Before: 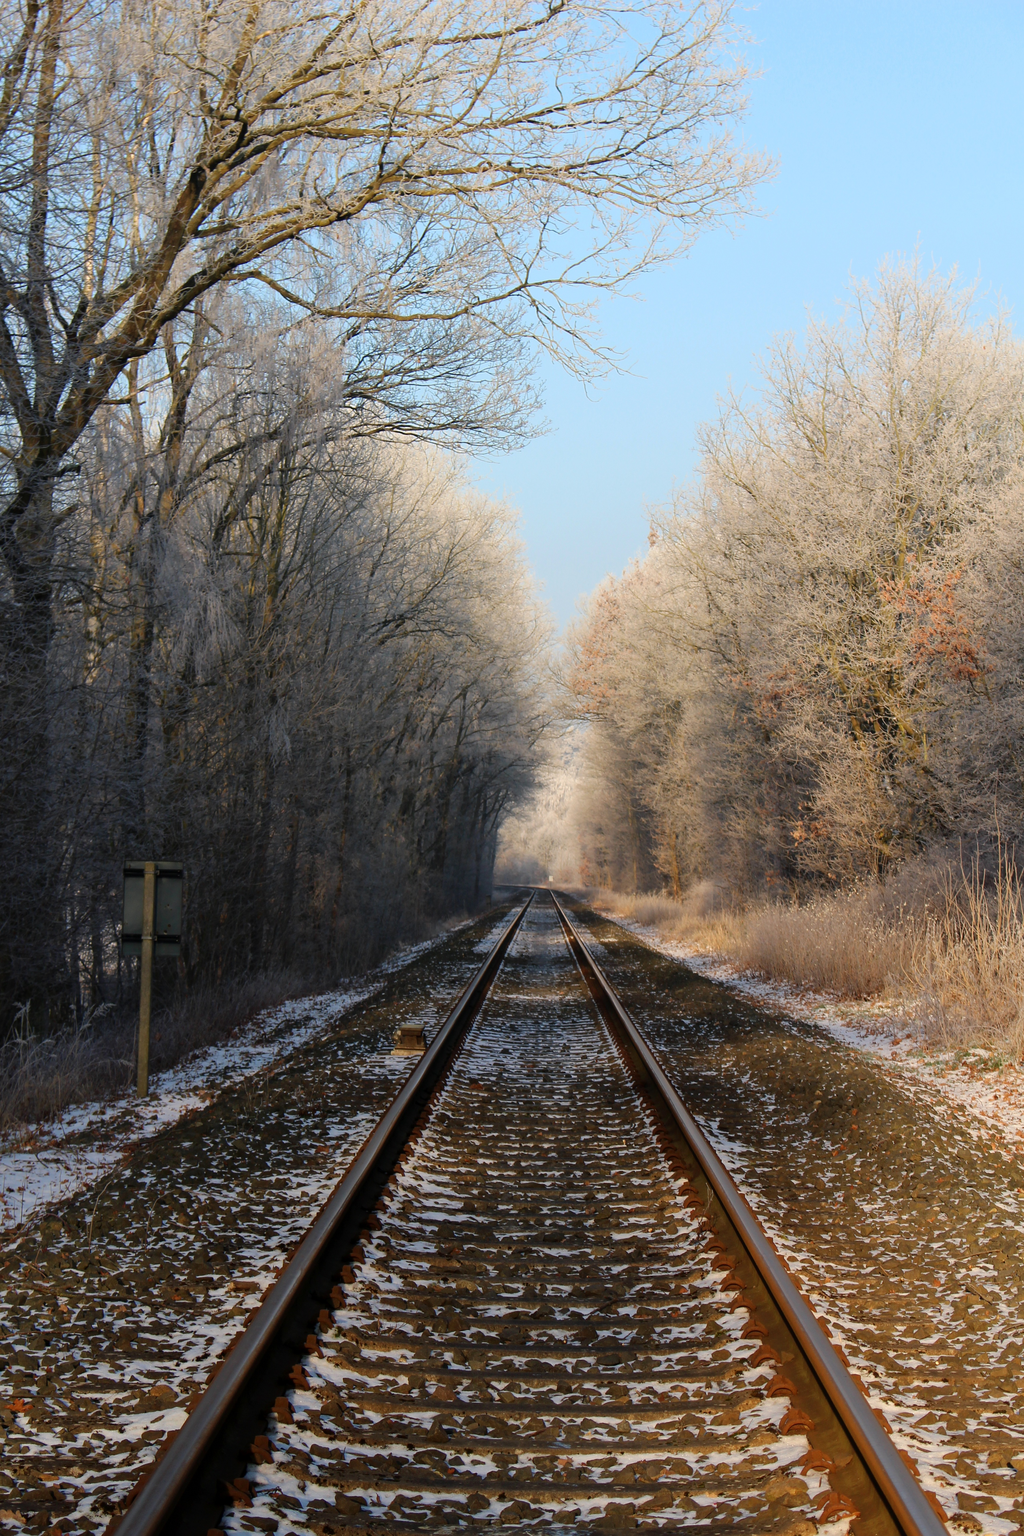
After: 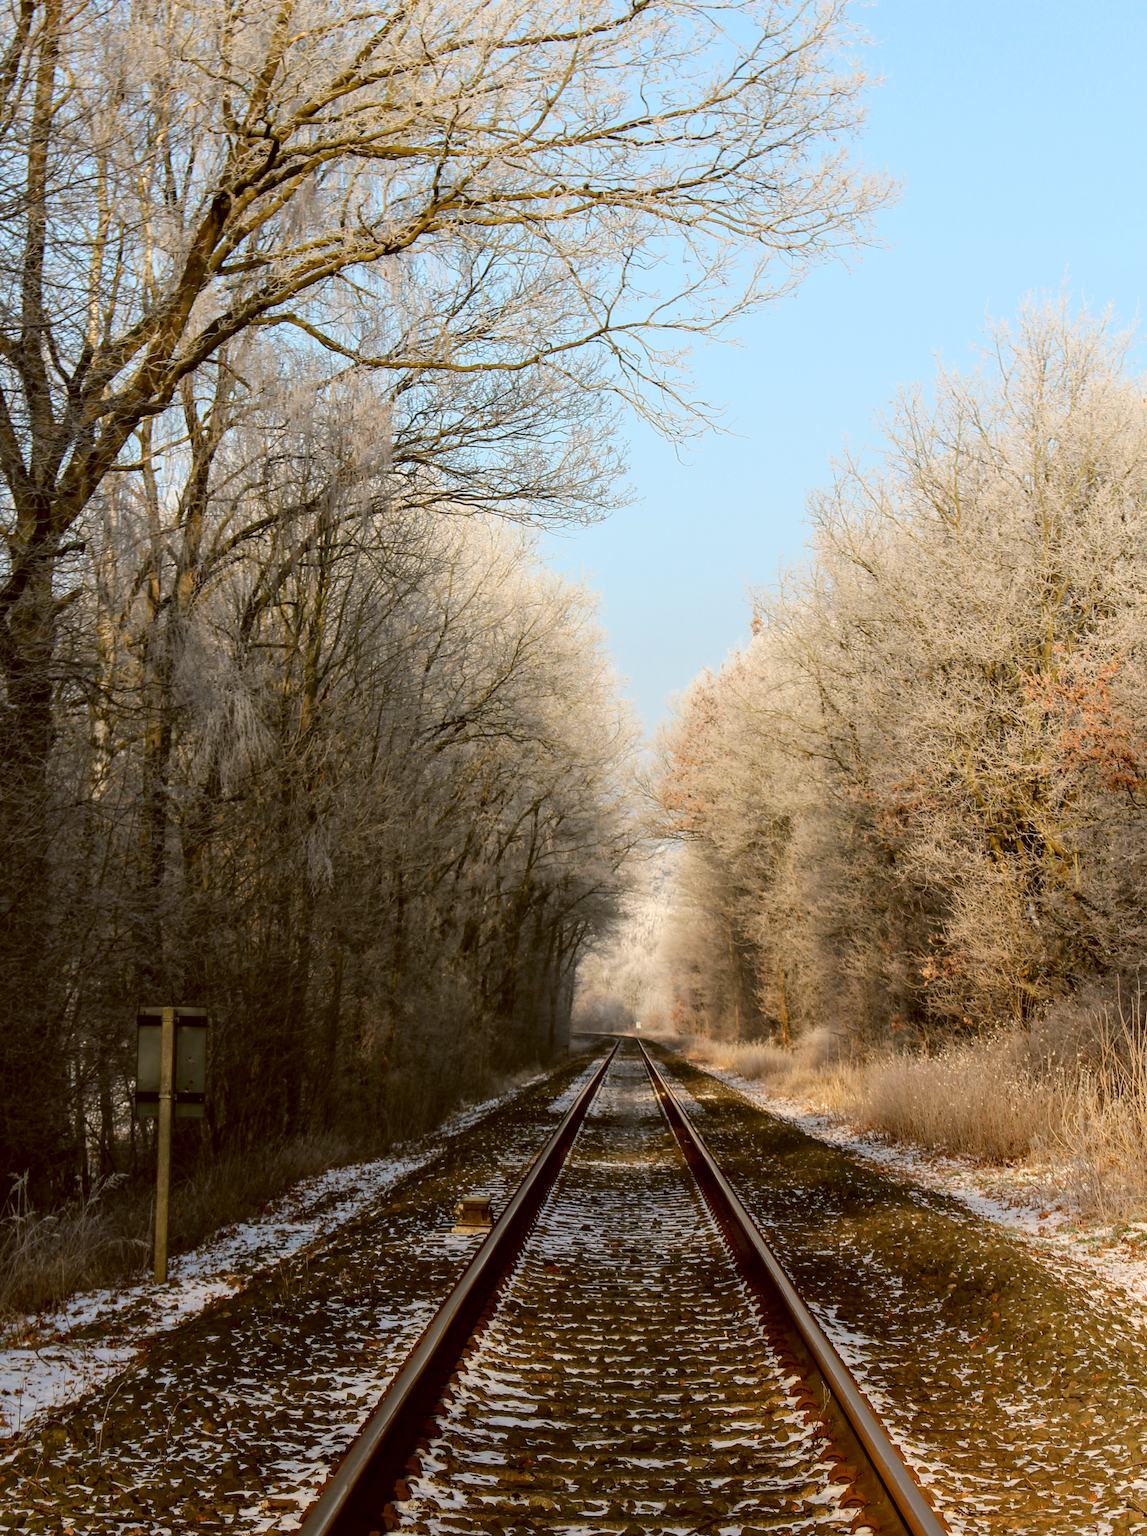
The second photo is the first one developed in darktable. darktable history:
local contrast: detail 130%
tone curve: curves: ch0 [(0, 0.008) (0.083, 0.073) (0.28, 0.286) (0.528, 0.559) (0.961, 0.966) (1, 1)], color space Lab, independent channels, preserve colors none
crop and rotate: angle 0.225°, left 0.411%, right 3.409%, bottom 14.213%
color correction: highlights a* -0.505, highlights b* 0.154, shadows a* 4.97, shadows b* 20.88
